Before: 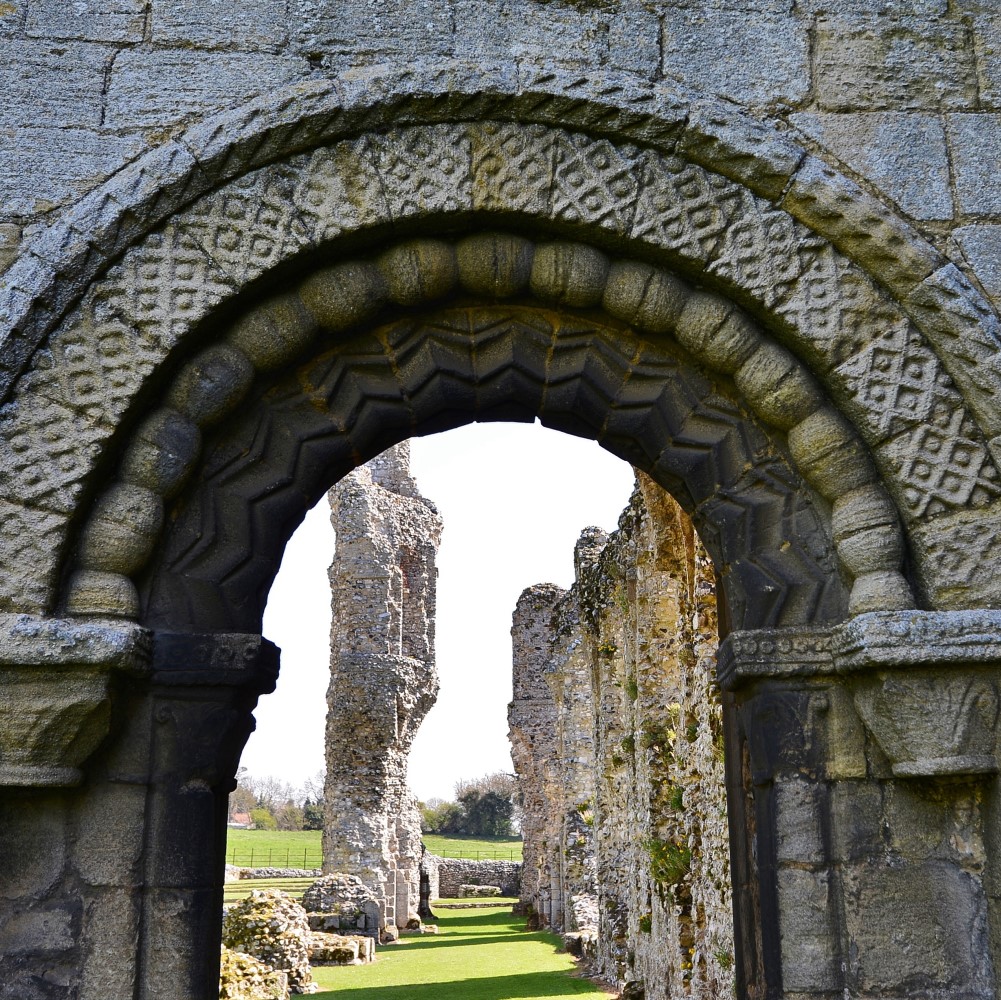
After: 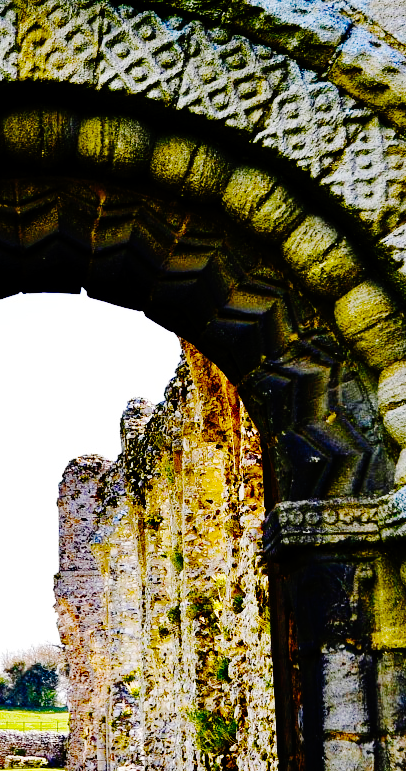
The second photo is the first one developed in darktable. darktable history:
crop: left 45.357%, top 12.925%, right 14.026%, bottom 9.912%
exposure: black level correction 0.004, exposure 0.017 EV, compensate highlight preservation false
shadows and highlights: shadows 37.73, highlights -26.94, soften with gaussian
color balance rgb: shadows lift › luminance -10.402%, shadows lift › chroma 0.727%, shadows lift › hue 110.21°, linear chroma grading › global chroma 49.418%, perceptual saturation grading › global saturation 27.328%, perceptual saturation grading › highlights -28.745%, perceptual saturation grading › mid-tones 15.277%, perceptual saturation grading › shadows 33.961%
base curve: curves: ch0 [(0, 0) (0.036, 0.01) (0.123, 0.254) (0.258, 0.504) (0.507, 0.748) (1, 1)], preserve colors none
